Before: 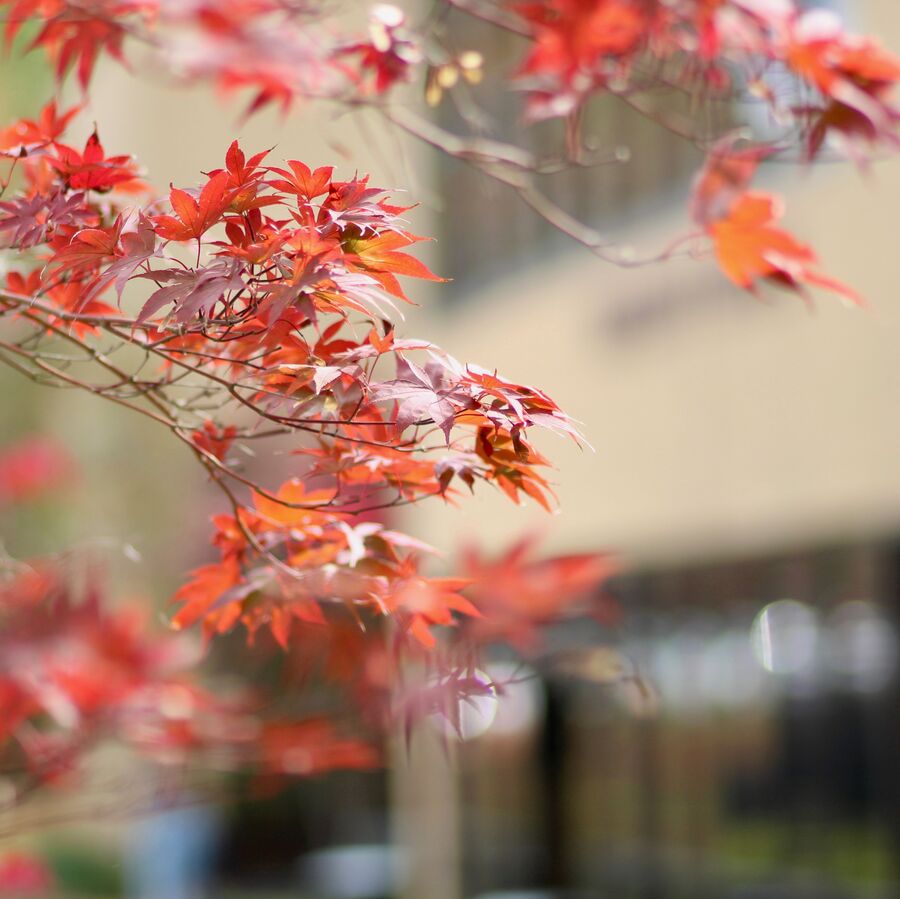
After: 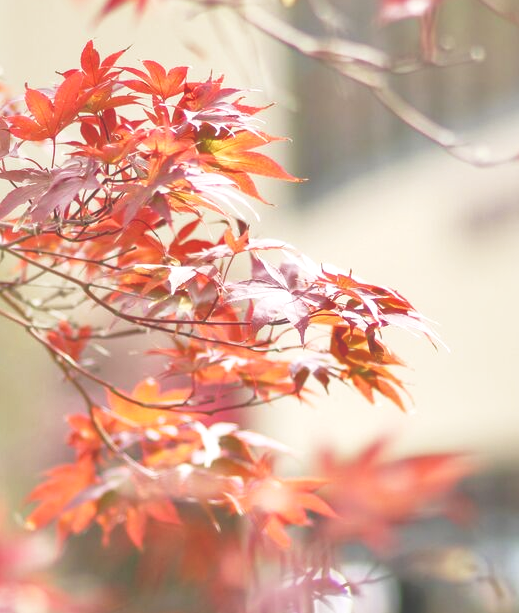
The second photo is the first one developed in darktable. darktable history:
crop: left 16.202%, top 11.208%, right 26.045%, bottom 20.557%
shadows and highlights: on, module defaults
exposure: black level correction -0.041, exposure 0.064 EV, compensate highlight preservation false
base curve: curves: ch0 [(0, 0) (0.028, 0.03) (0.121, 0.232) (0.46, 0.748) (0.859, 0.968) (1, 1)], preserve colors none
local contrast: on, module defaults
